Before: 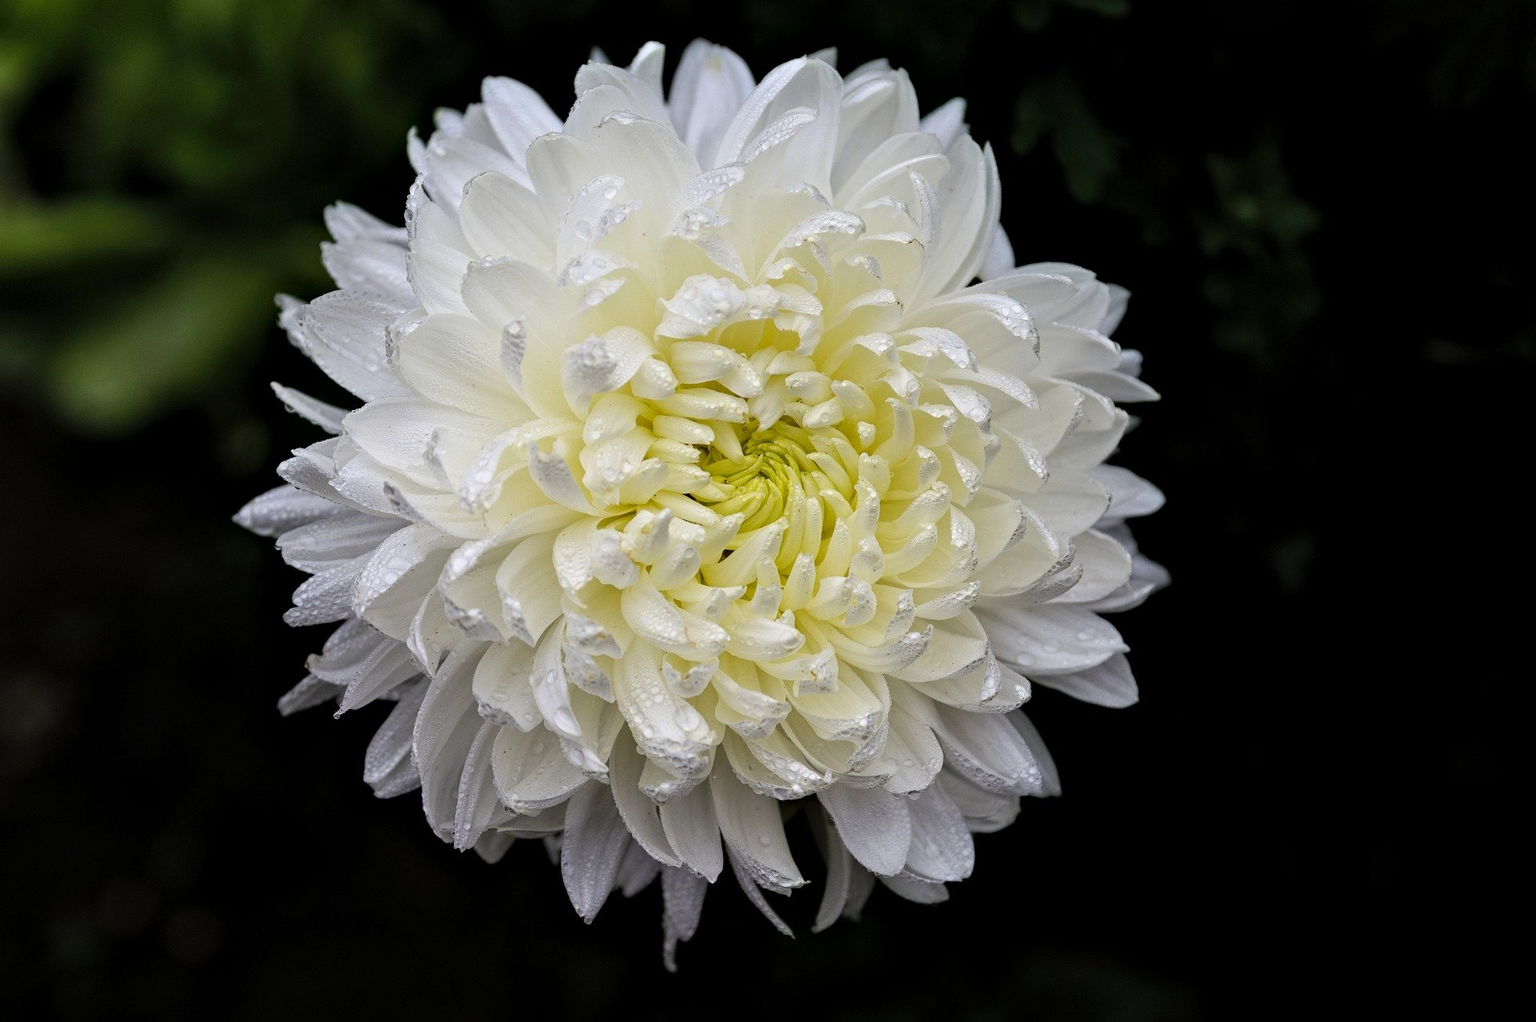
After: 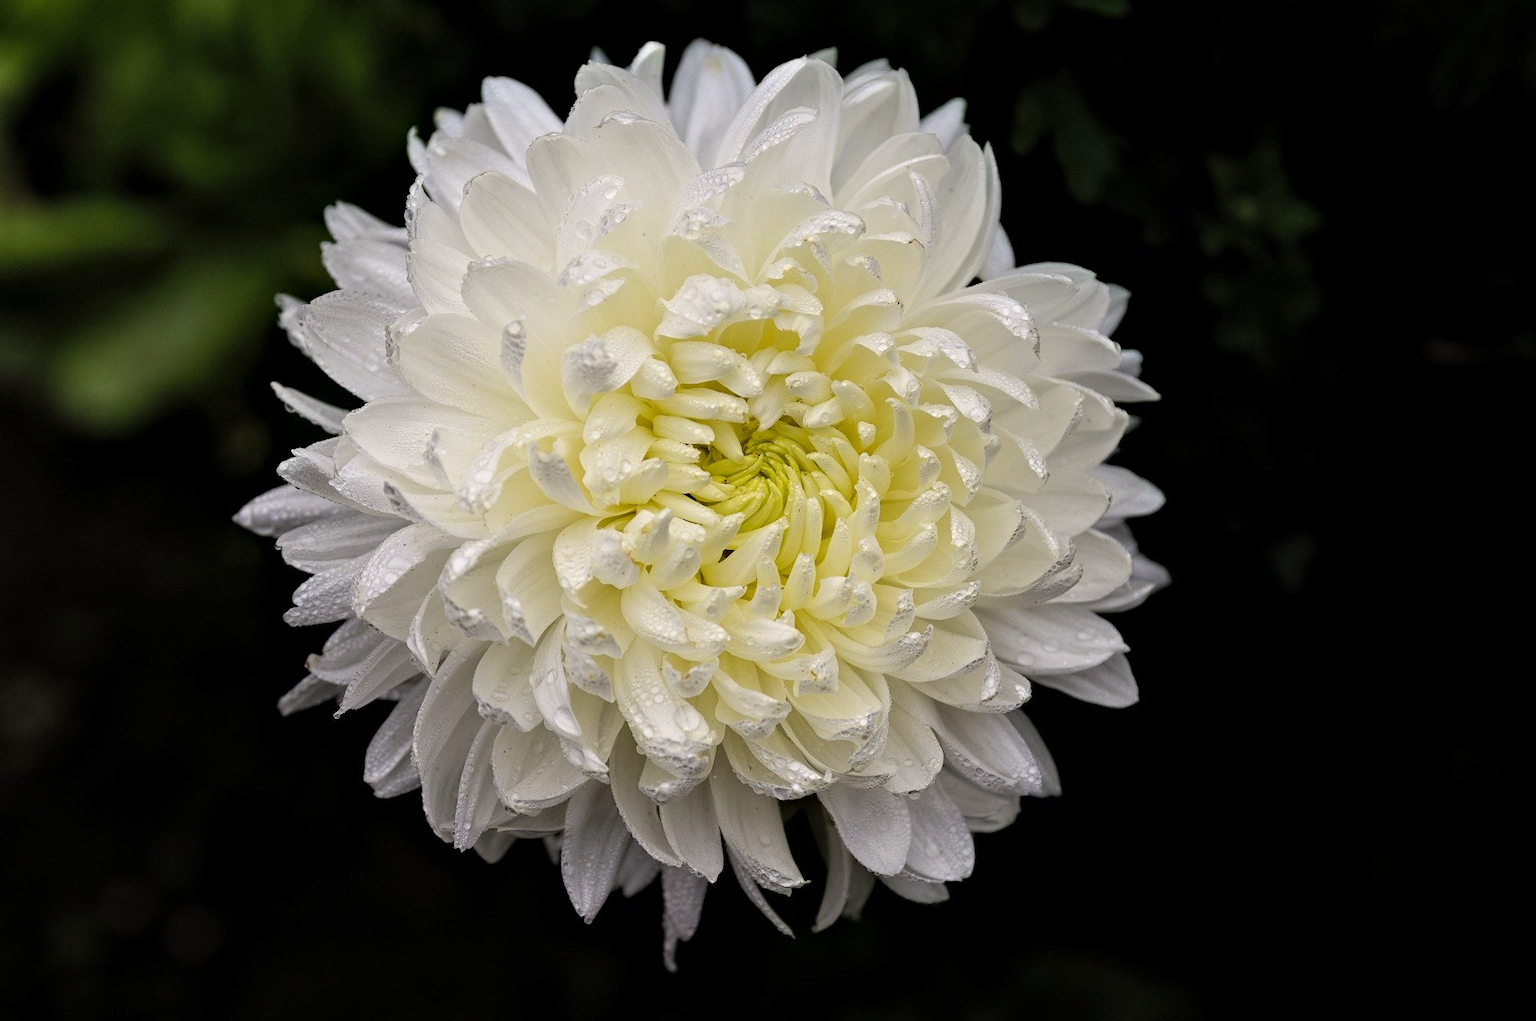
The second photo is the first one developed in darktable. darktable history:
color calibration: x 0.334, y 0.349, temperature 5426 K
color balance: output saturation 98.5%
